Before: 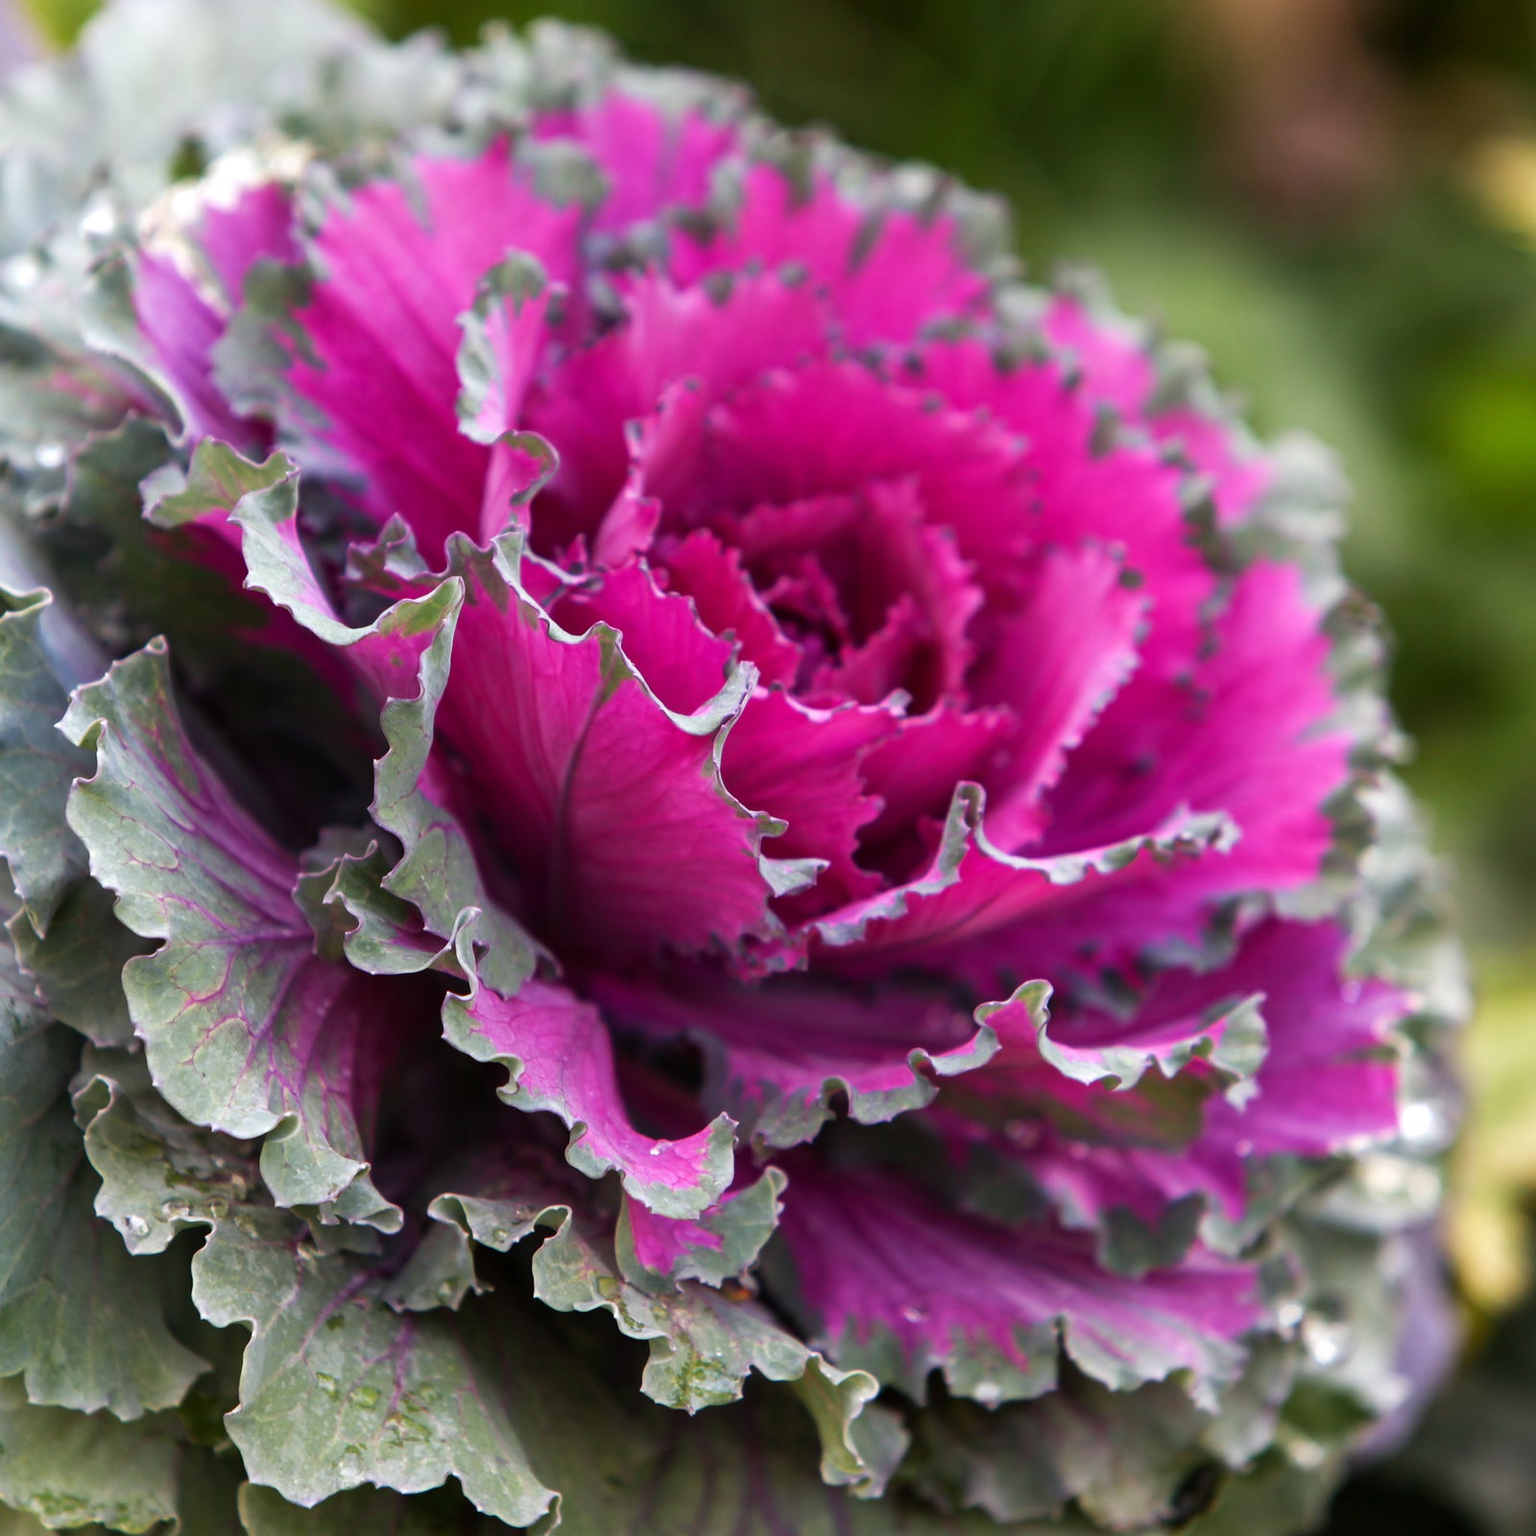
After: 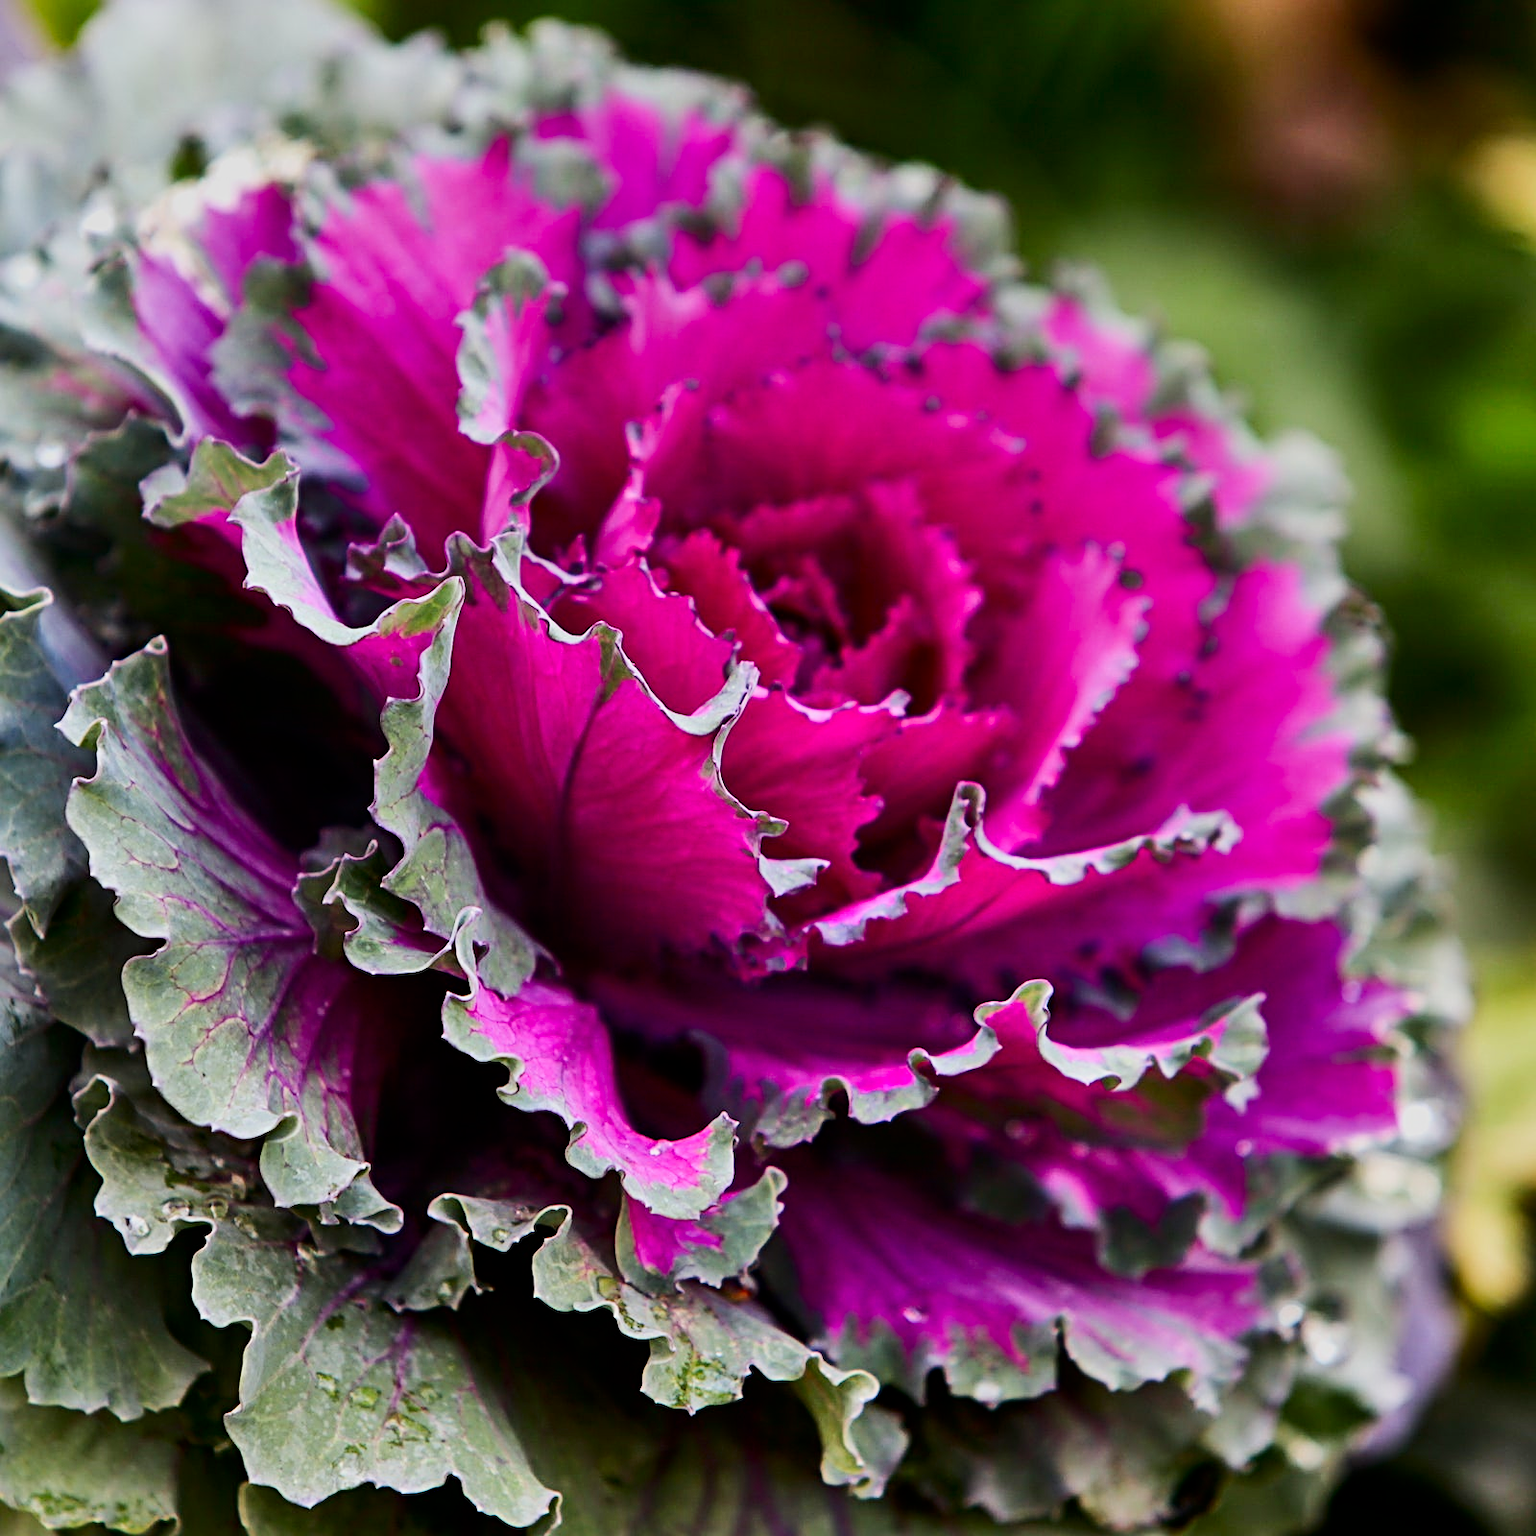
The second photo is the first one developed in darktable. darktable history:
contrast brightness saturation: contrast 0.21, brightness -0.11, saturation 0.21
shadows and highlights: soften with gaussian
sharpen: radius 3.119
filmic rgb: hardness 4.17
